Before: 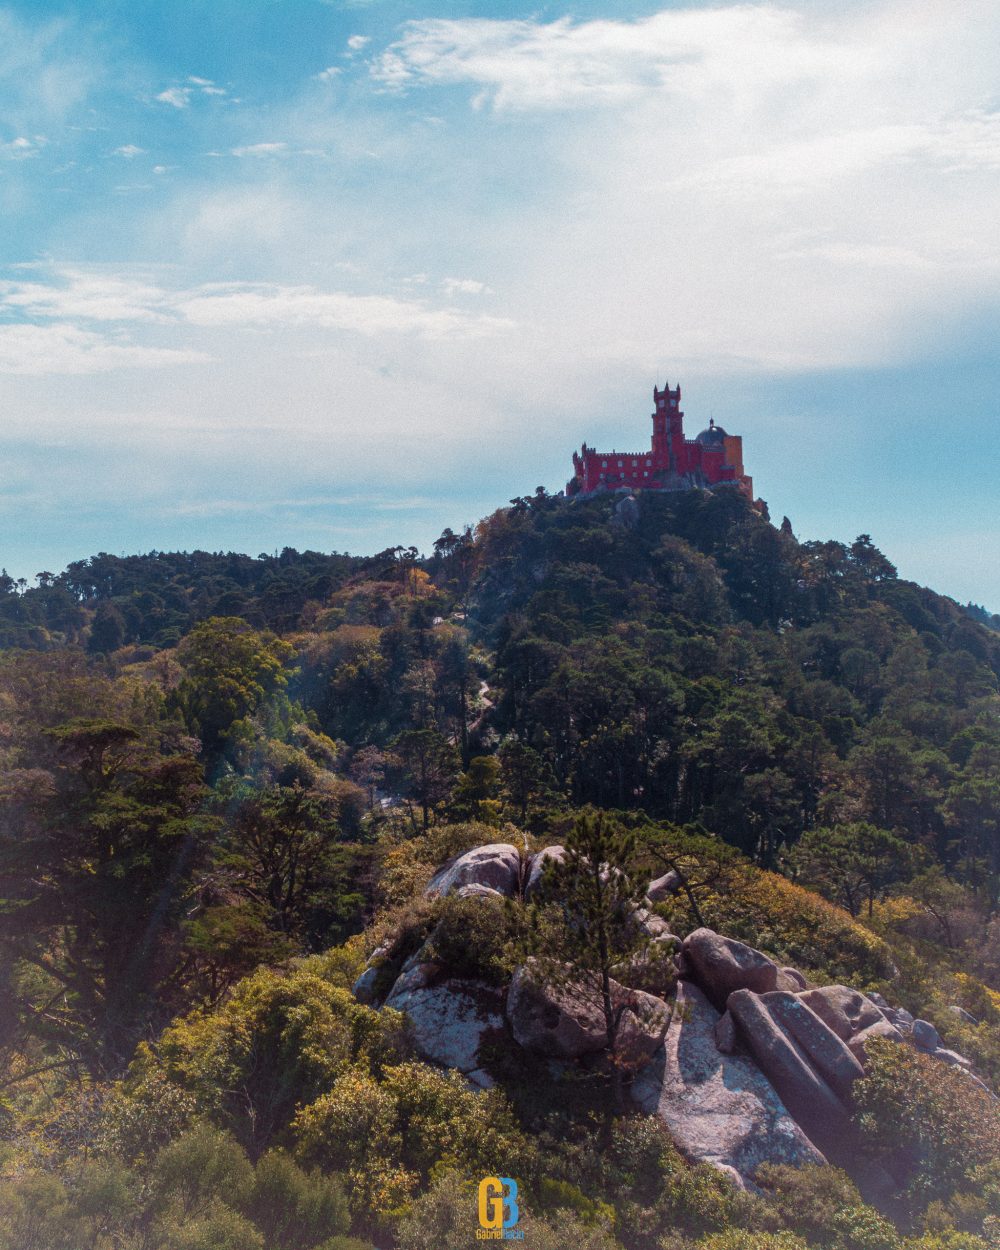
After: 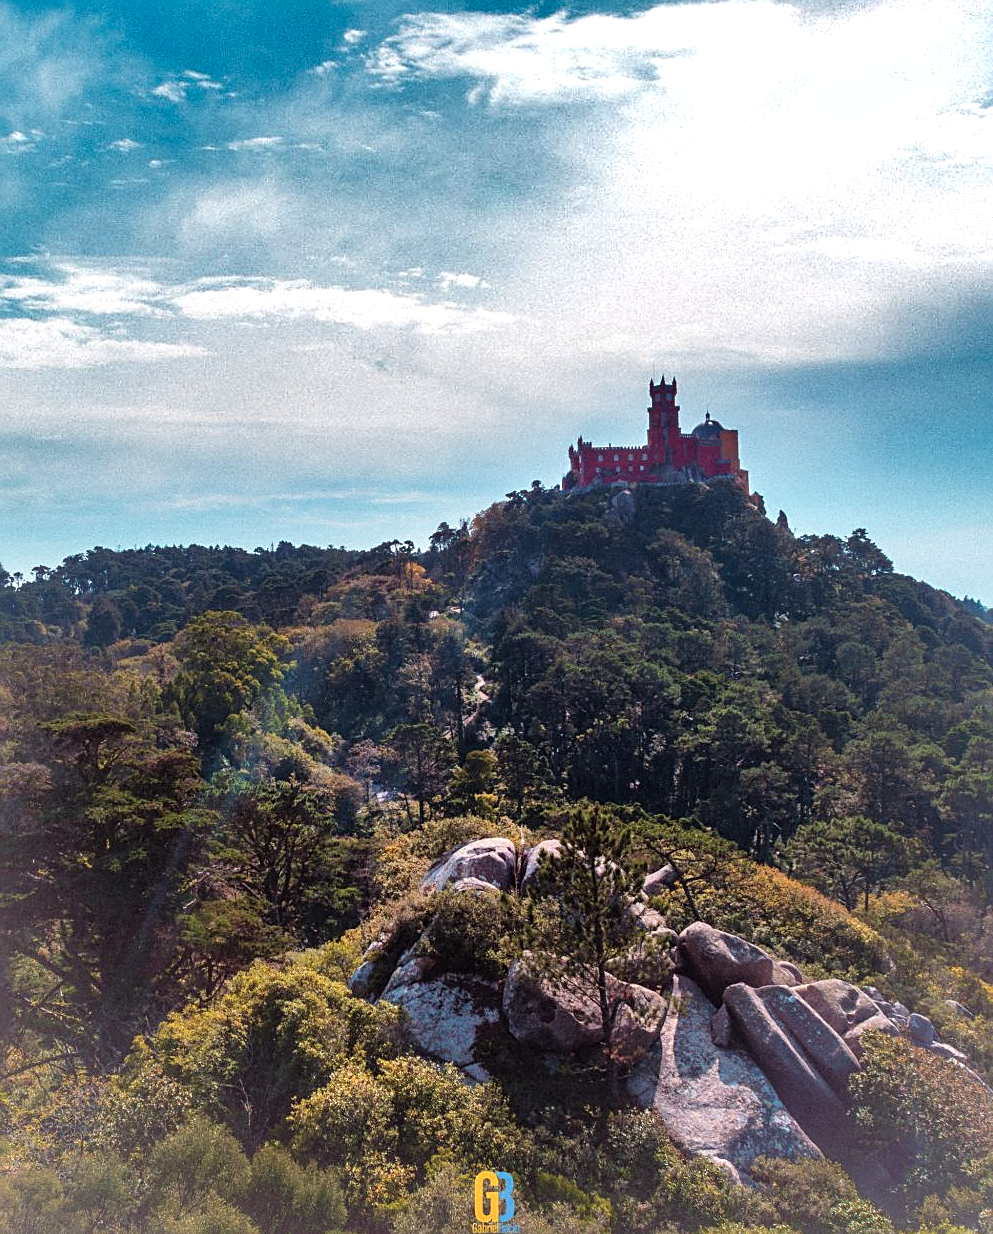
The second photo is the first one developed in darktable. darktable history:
crop: left 0.456%, top 0.484%, right 0.153%, bottom 0.731%
shadows and highlights: white point adjustment 0.139, highlights -70.52, soften with gaussian
tone equalizer: -8 EV -0.398 EV, -7 EV -0.38 EV, -6 EV -0.33 EV, -5 EV -0.212 EV, -3 EV 0.244 EV, -2 EV 0.351 EV, -1 EV 0.387 EV, +0 EV 0.393 EV
sharpen: on, module defaults
